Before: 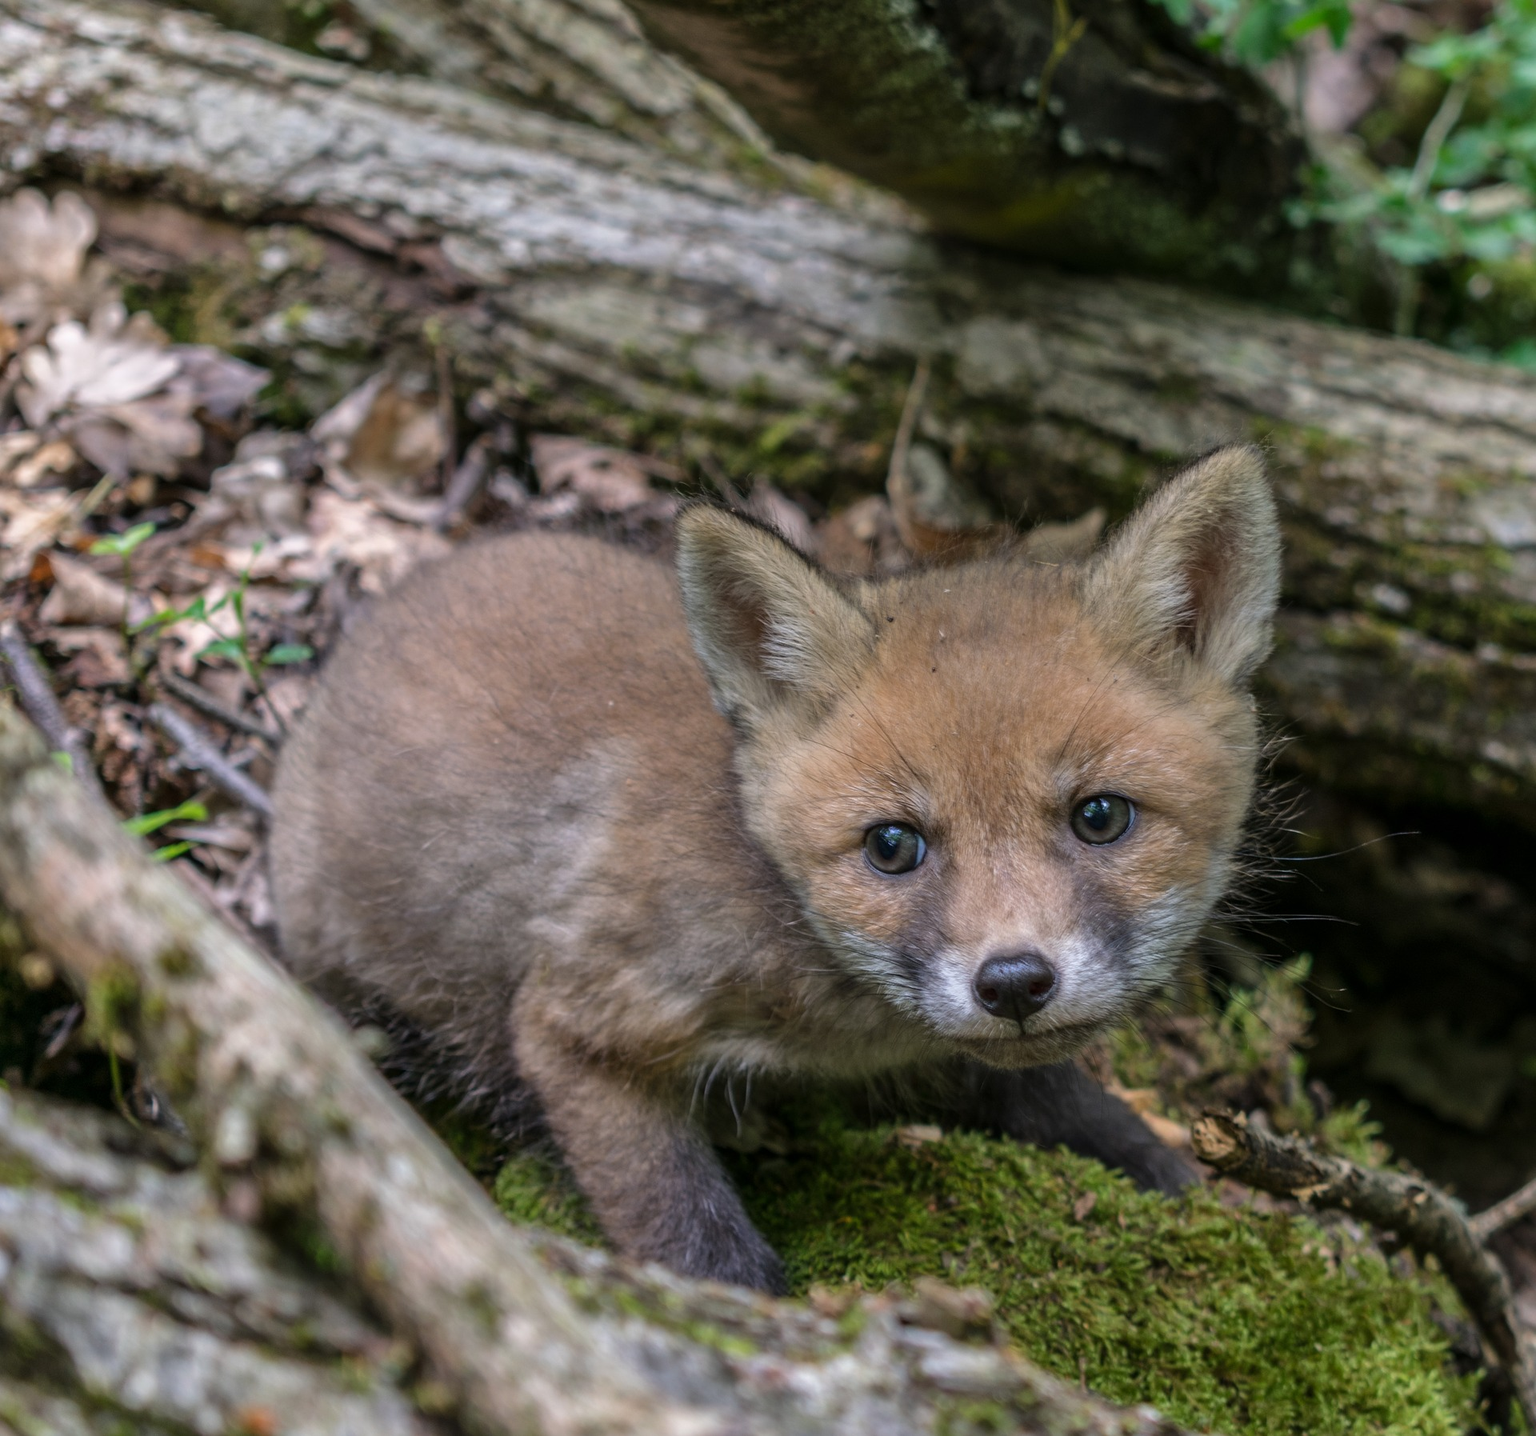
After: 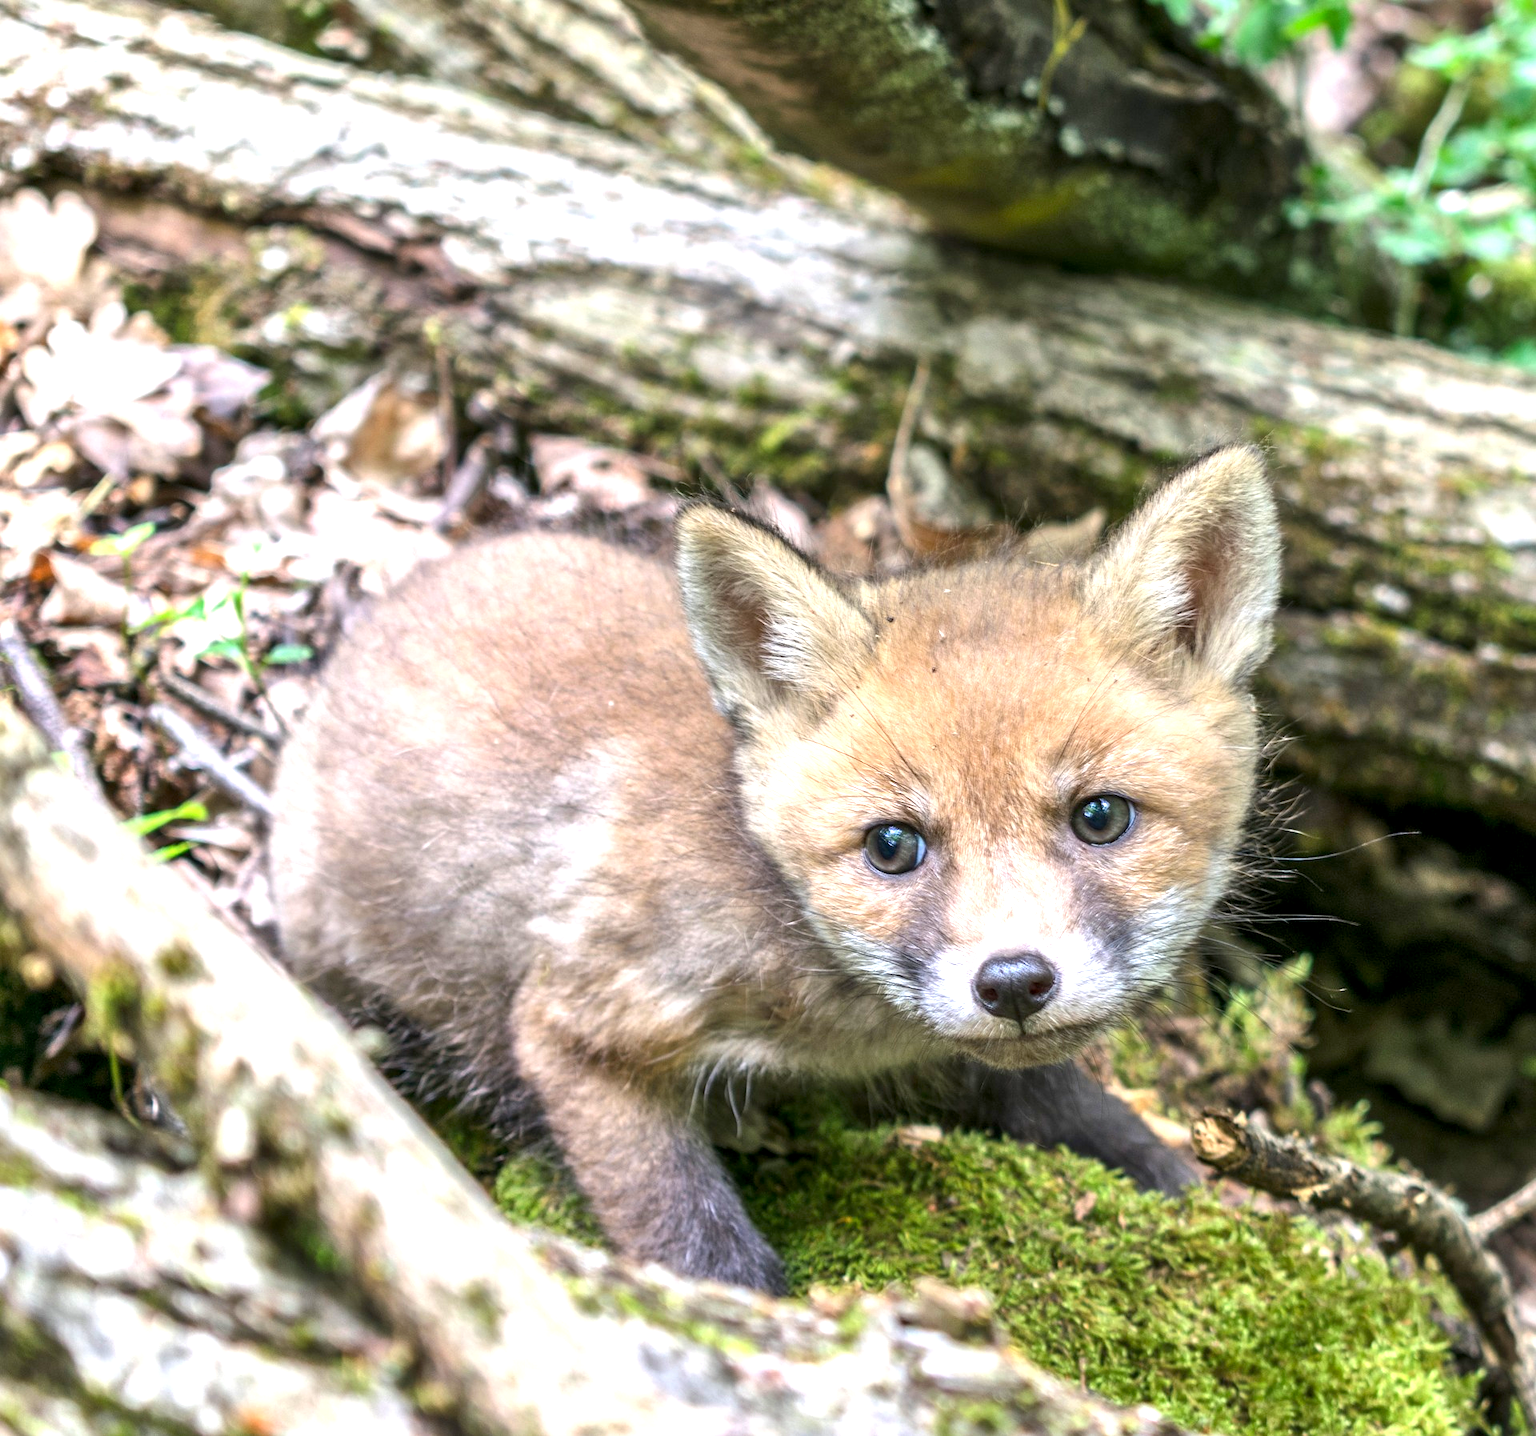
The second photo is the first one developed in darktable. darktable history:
exposure: black level correction 0.001, exposure 1.736 EV, compensate highlight preservation false
tone equalizer: -8 EV 0.048 EV
shadows and highlights: shadows 37.84, highlights -26.87, soften with gaussian
